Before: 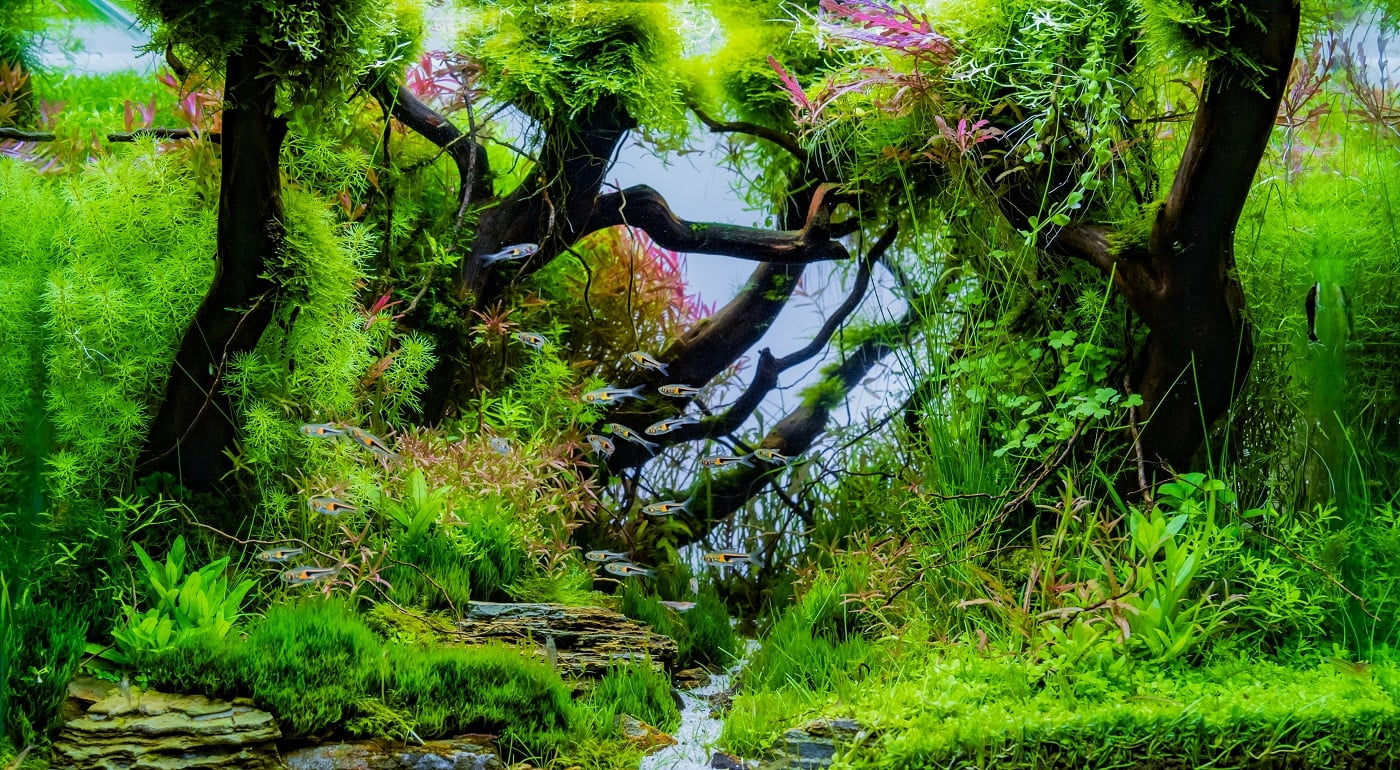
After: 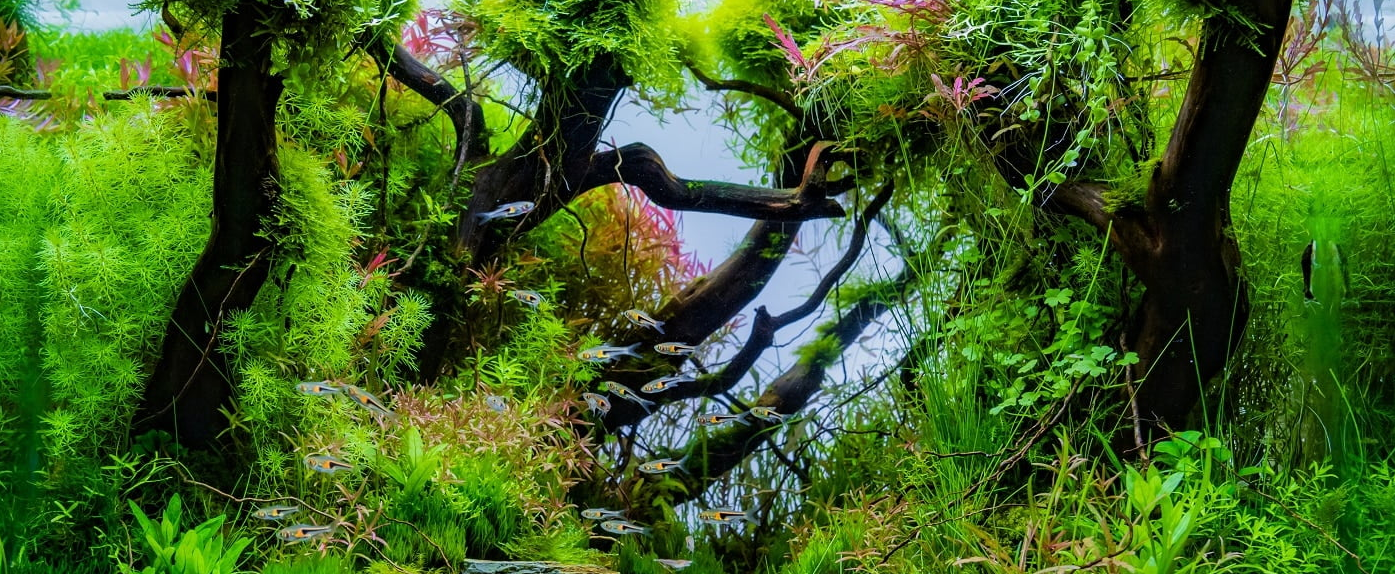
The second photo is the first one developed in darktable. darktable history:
crop: left 0.3%, top 5.543%, bottom 19.868%
